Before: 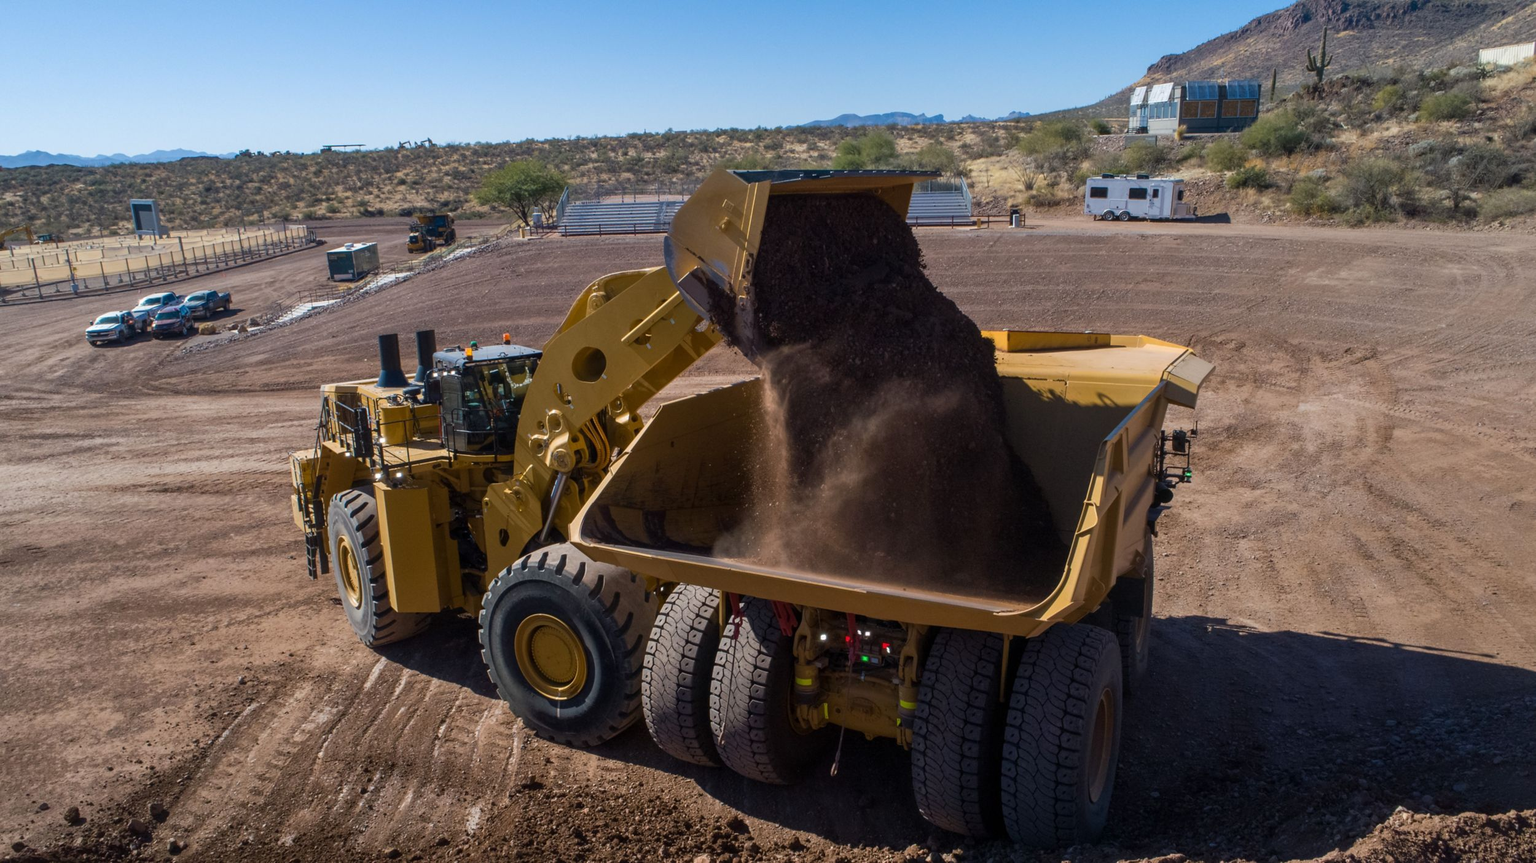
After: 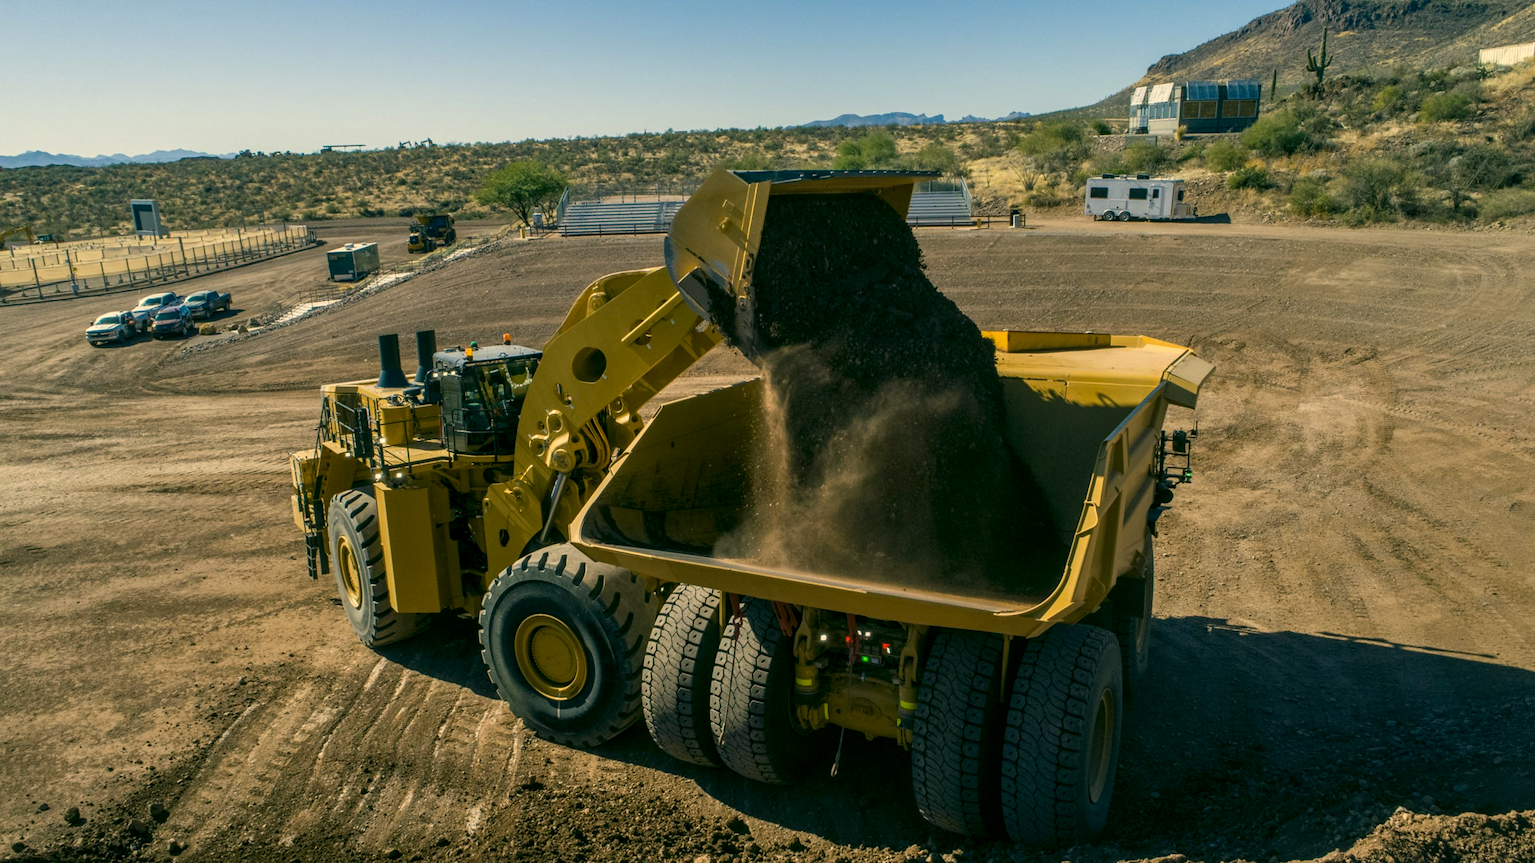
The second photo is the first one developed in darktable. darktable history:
color correction: highlights a* 5.12, highlights b* 24.34, shadows a* -15.6, shadows b* 3.99
local contrast: on, module defaults
